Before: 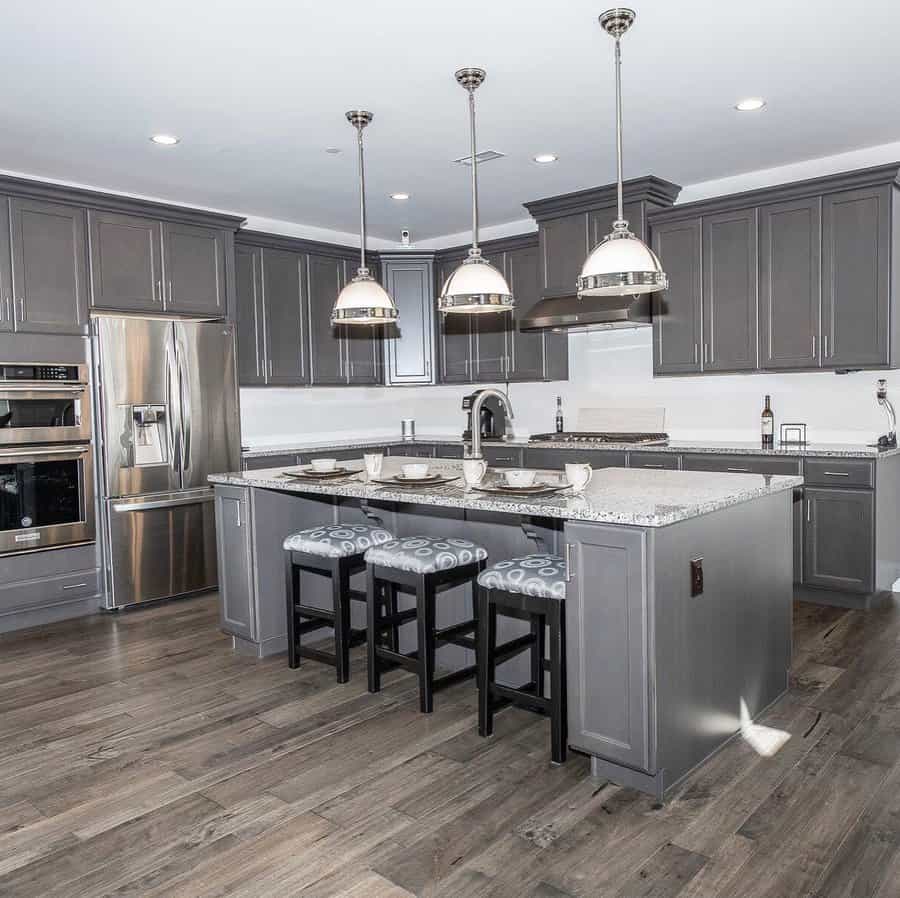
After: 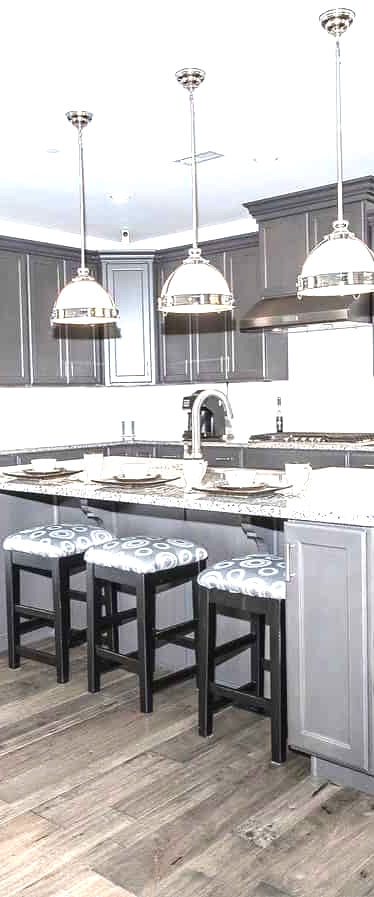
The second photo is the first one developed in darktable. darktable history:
exposure: black level correction -0.002, exposure 1.108 EV, compensate highlight preservation false
crop: left 31.212%, right 27.152%
